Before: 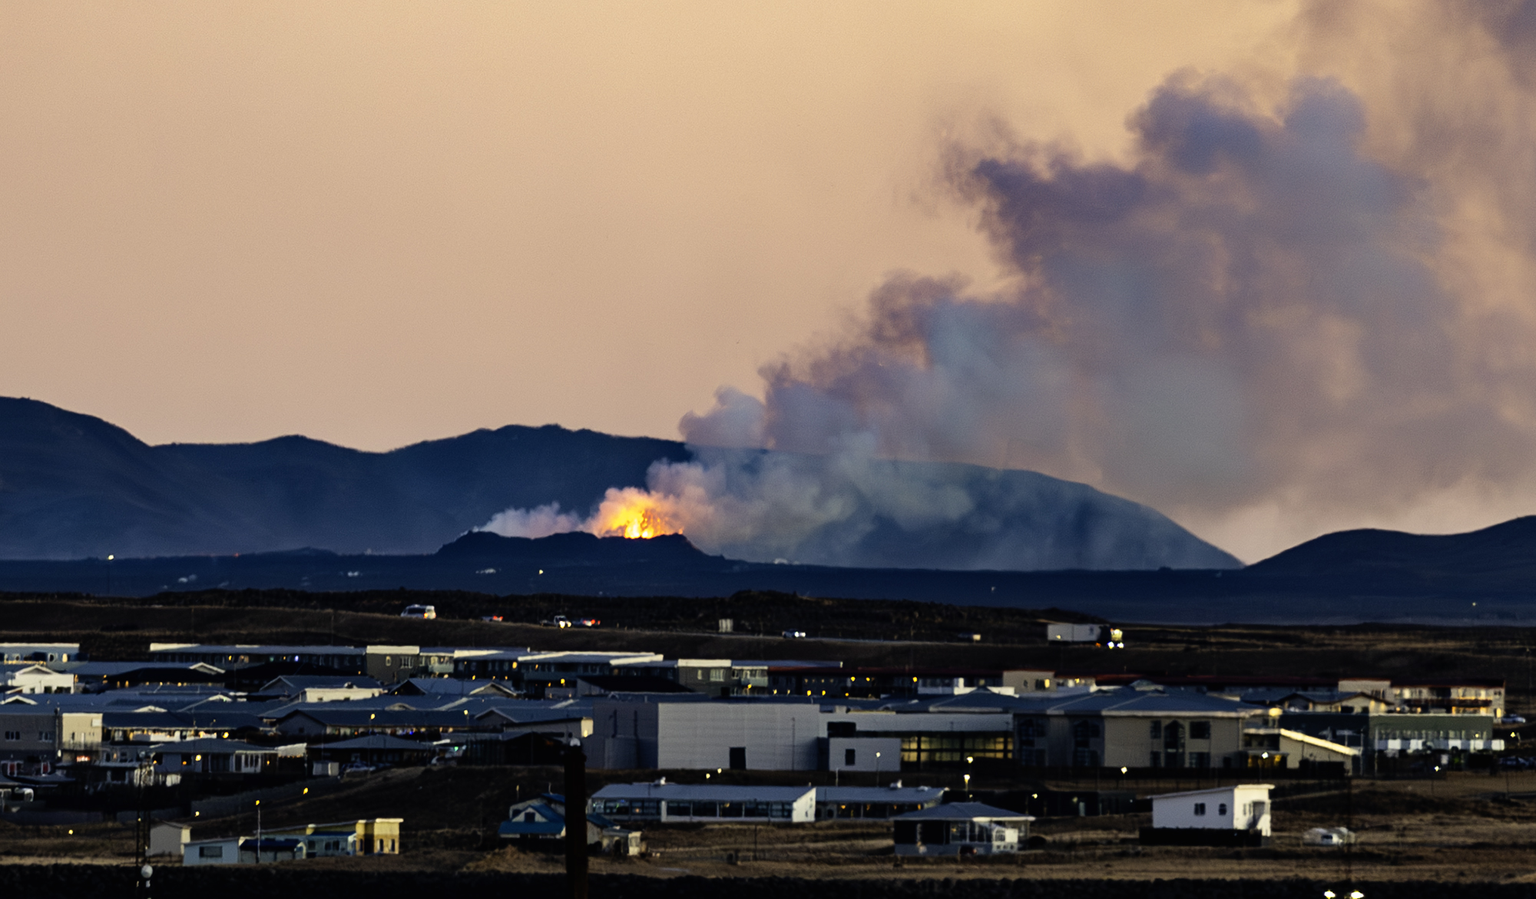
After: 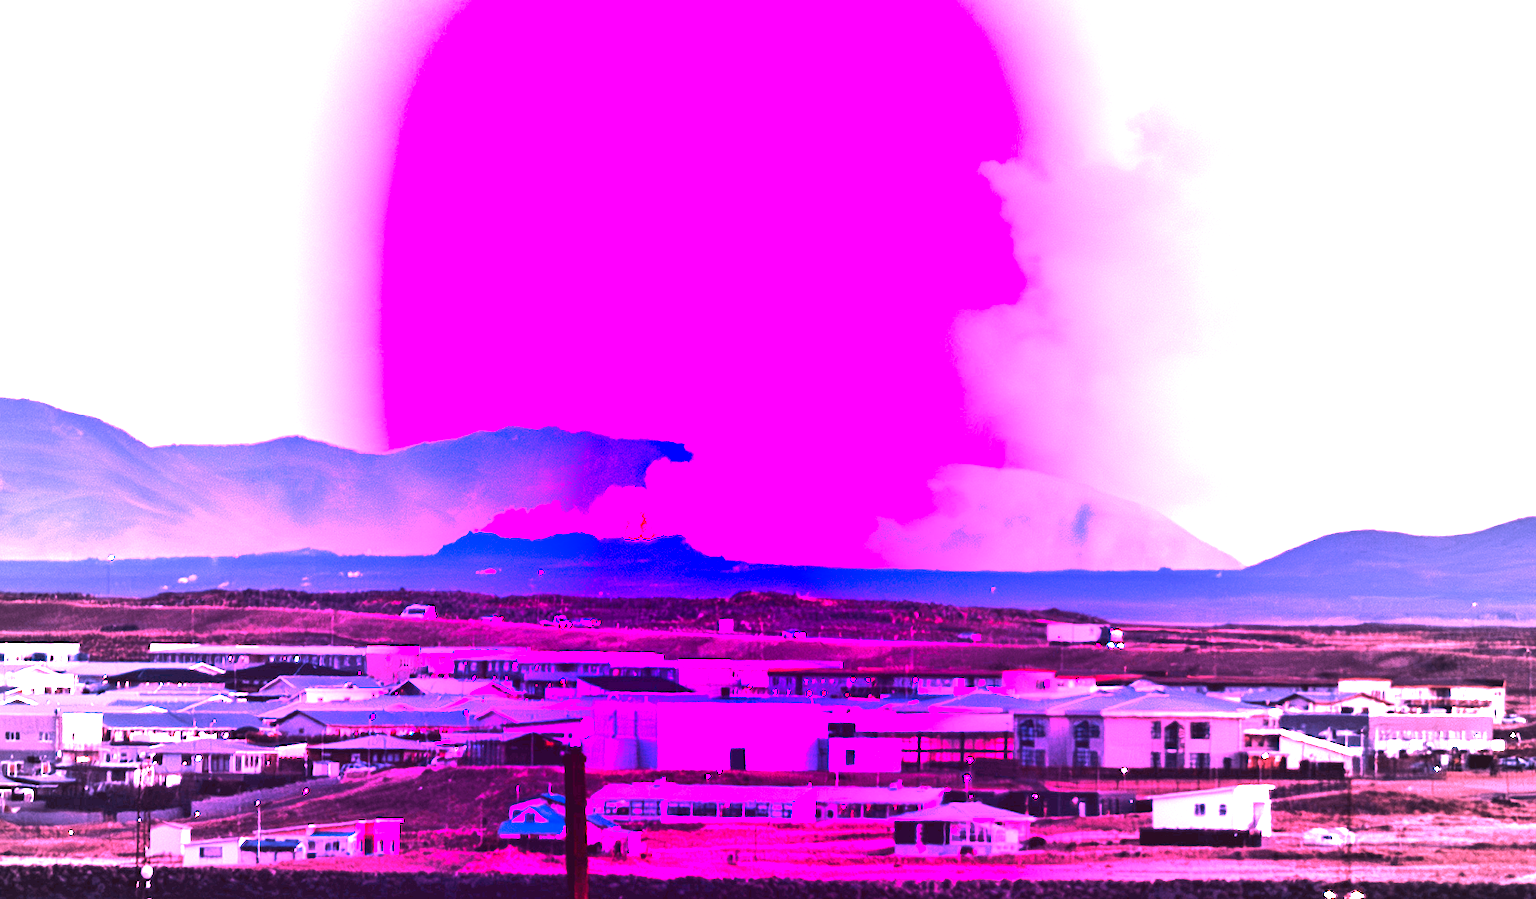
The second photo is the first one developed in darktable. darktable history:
tone equalizer: -8 EV -0.002 EV, -7 EV 0.005 EV, -6 EV -0.009 EV, -5 EV 0.011 EV, -4 EV -0.012 EV, -3 EV 0.007 EV, -2 EV -0.062 EV, -1 EV -0.293 EV, +0 EV -0.582 EV, smoothing diameter 2%, edges refinement/feathering 20, mask exposure compensation -1.57 EV, filter diffusion 5
white balance: red 8, blue 8
vignetting: fall-off start 18.21%, fall-off radius 137.95%, brightness -0.207, center (-0.078, 0.066), width/height ratio 0.62, shape 0.59
